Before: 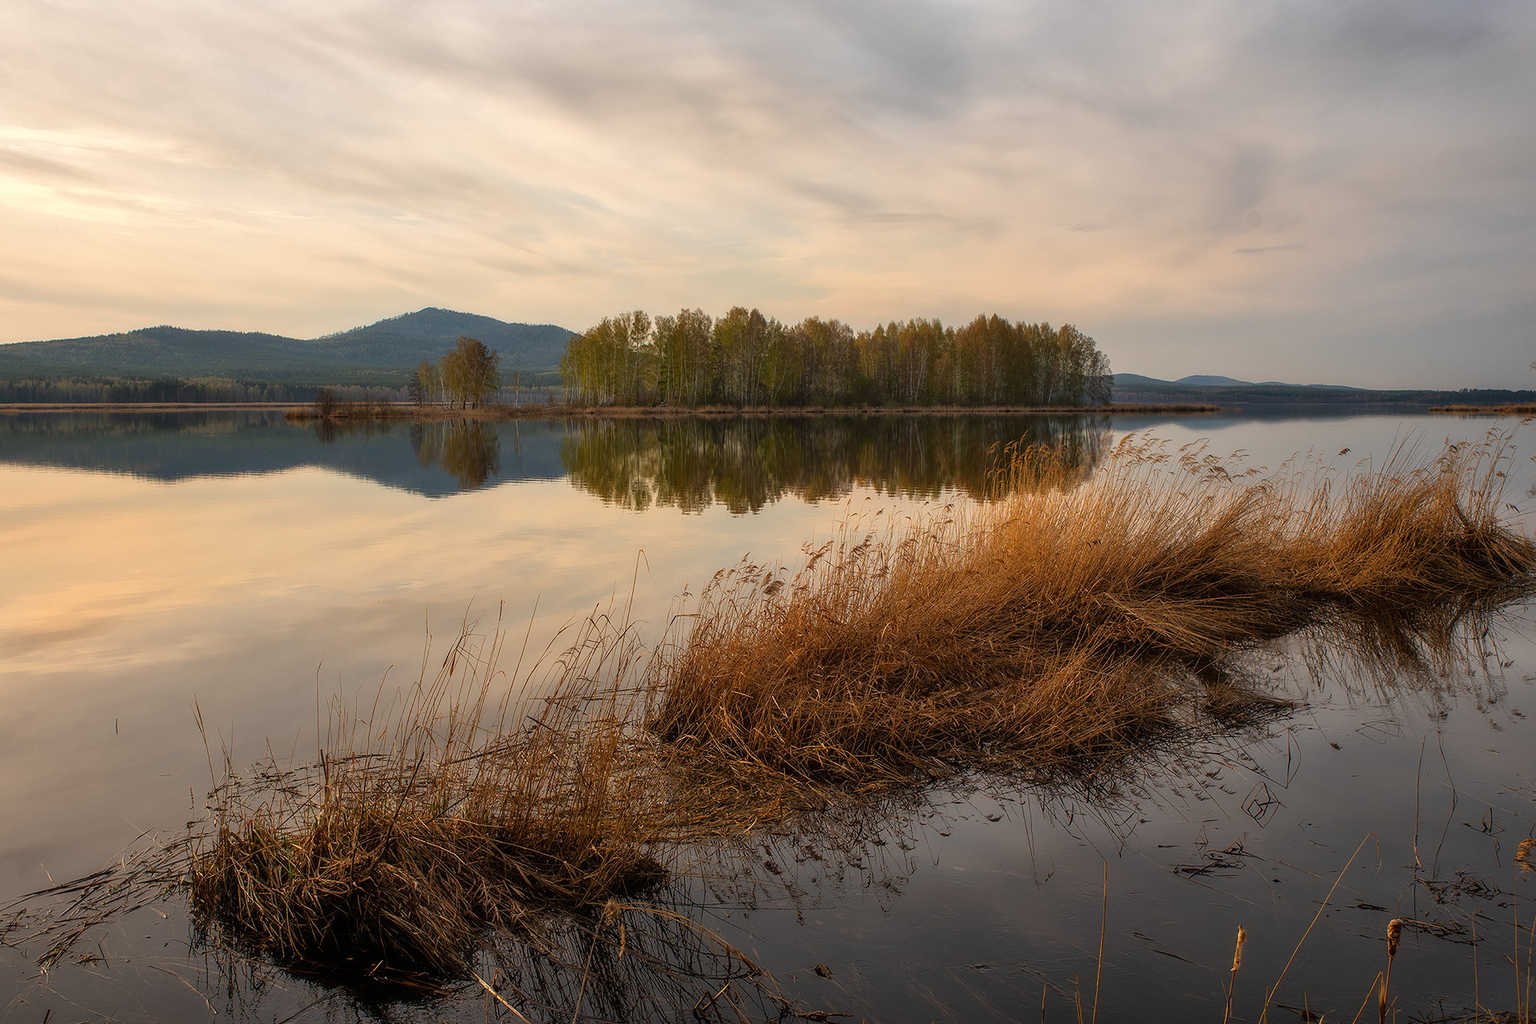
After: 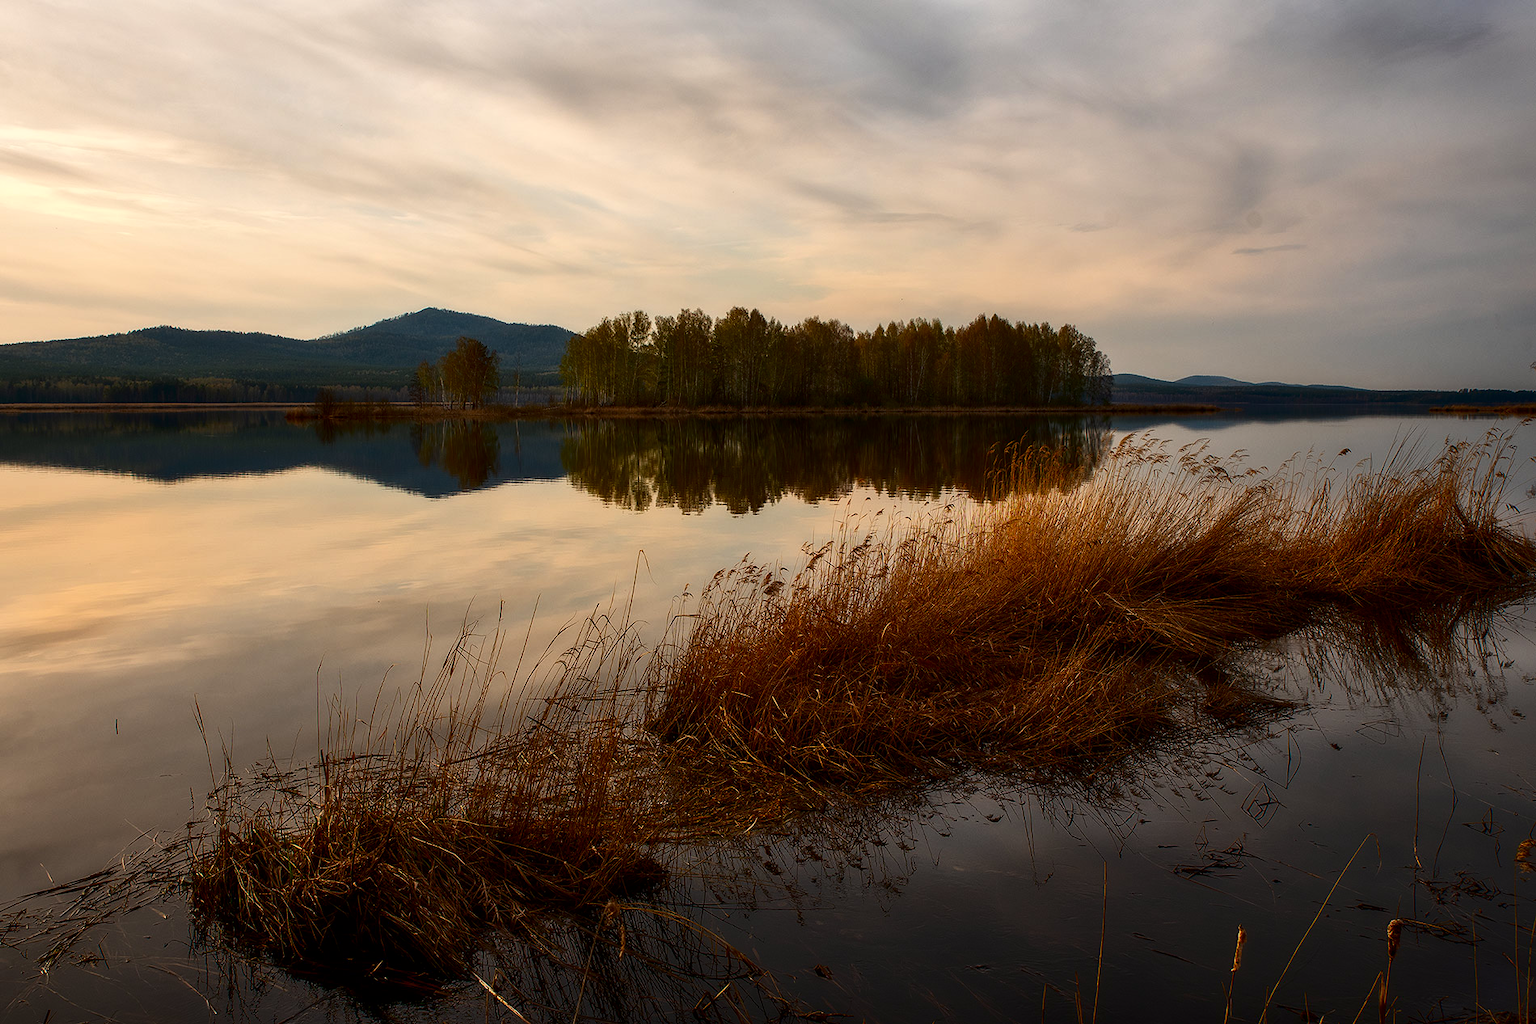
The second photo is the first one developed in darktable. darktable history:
contrast brightness saturation: contrast 0.189, brightness -0.241, saturation 0.114
